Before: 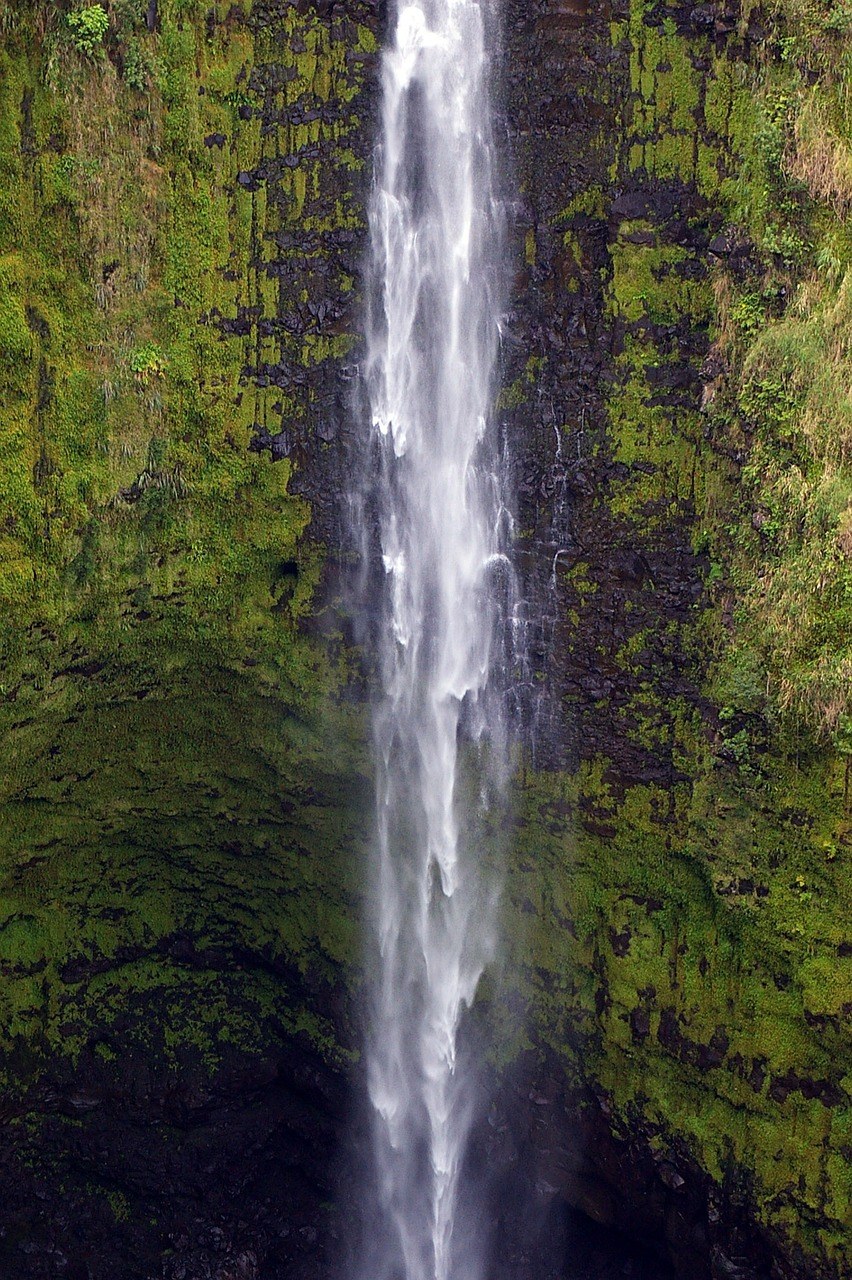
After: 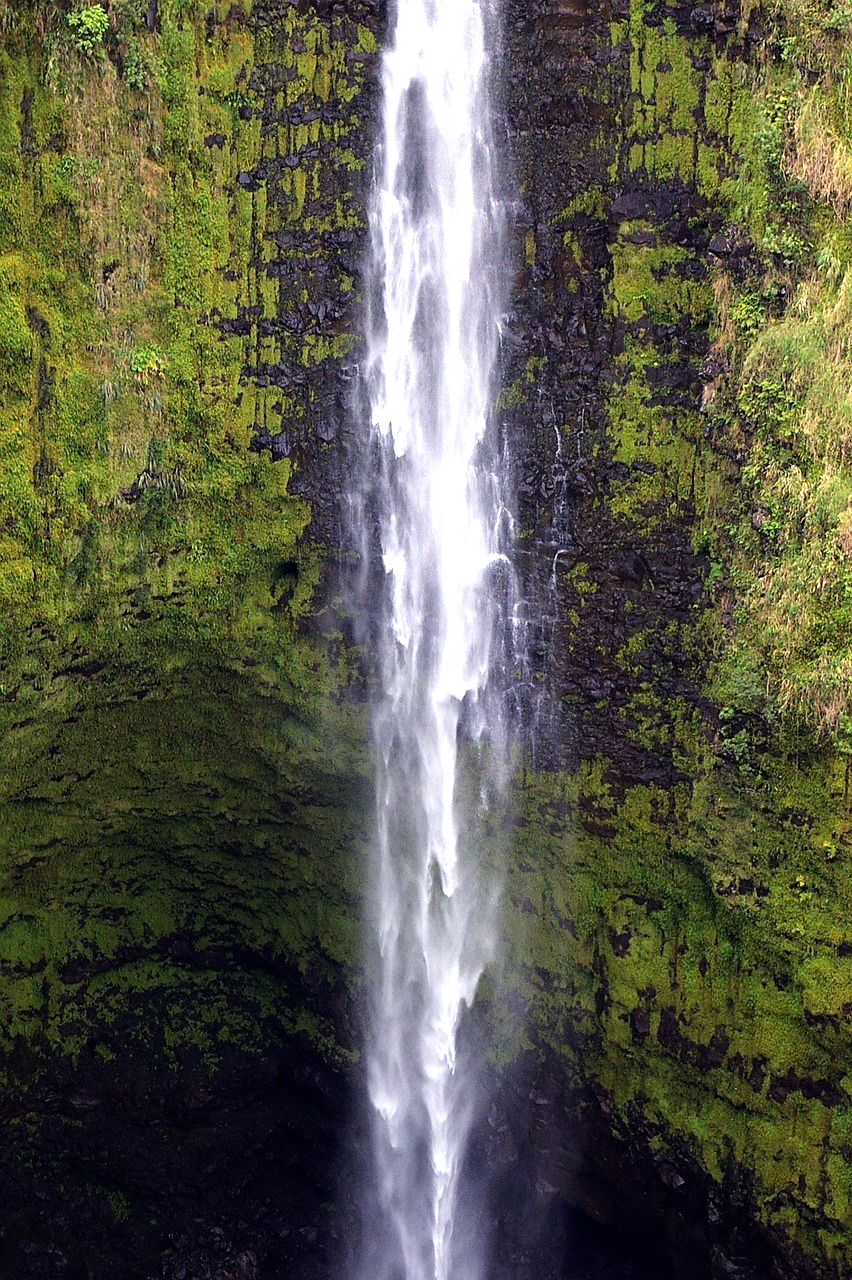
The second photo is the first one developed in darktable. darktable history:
levels: mode automatic, levels [0, 0.352, 0.703]
tone equalizer: -8 EV -0.783 EV, -7 EV -0.727 EV, -6 EV -0.631 EV, -5 EV -0.36 EV, -3 EV 0.402 EV, -2 EV 0.6 EV, -1 EV 0.674 EV, +0 EV 0.76 EV
